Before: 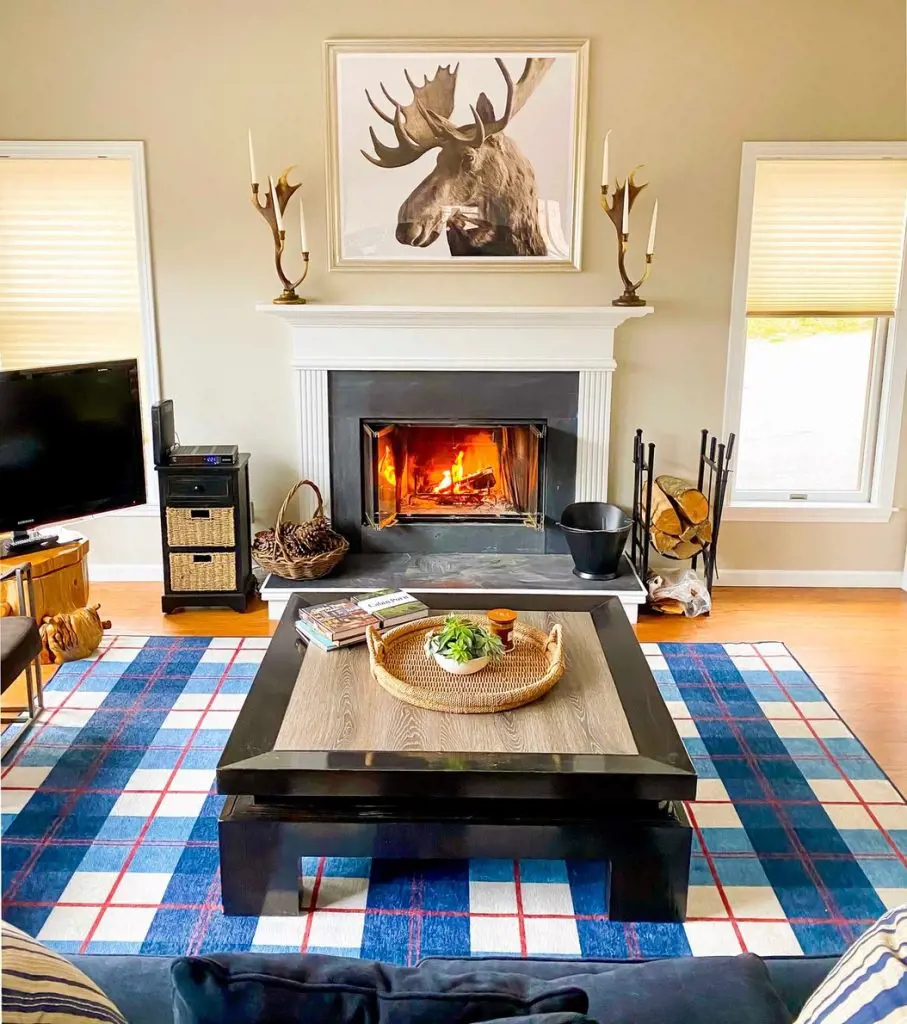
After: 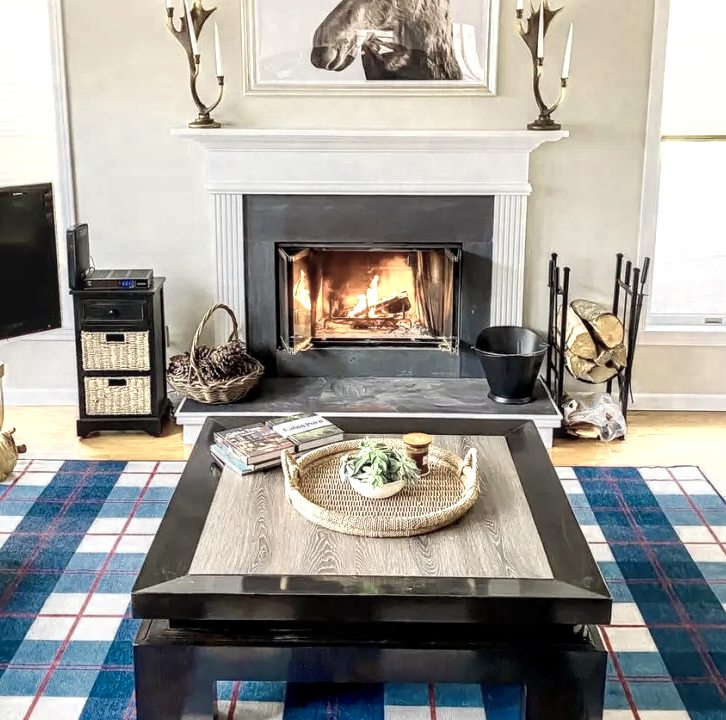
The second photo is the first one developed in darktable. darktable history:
color zones: curves: ch0 [(0.25, 0.667) (0.758, 0.368)]; ch1 [(0.215, 0.245) (0.761, 0.373)]; ch2 [(0.247, 0.554) (0.761, 0.436)]
local contrast: on, module defaults
crop: left 9.414%, top 17.281%, right 10.516%, bottom 12.321%
